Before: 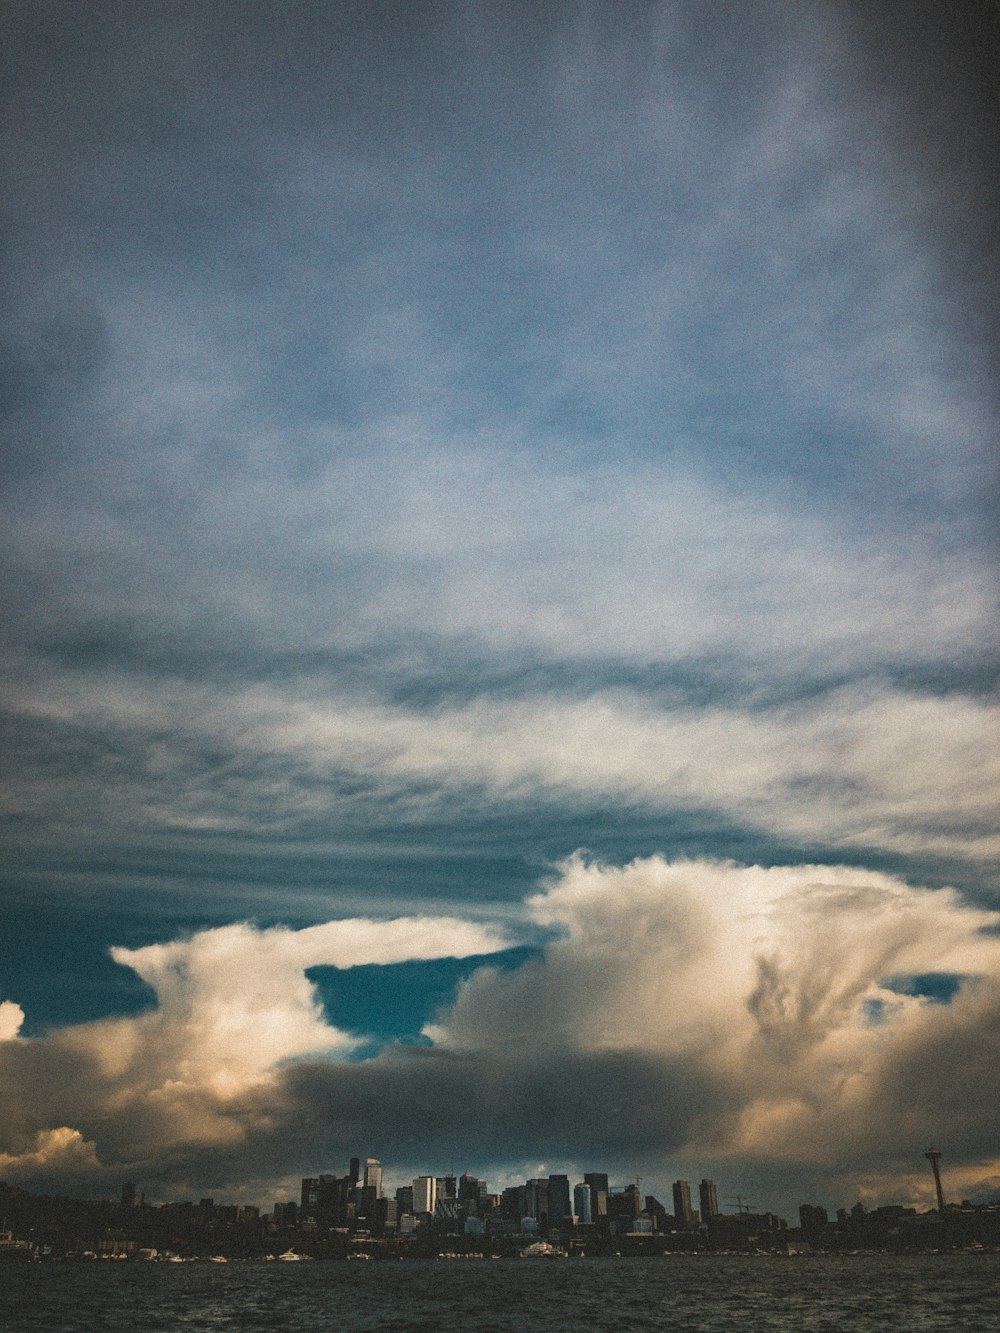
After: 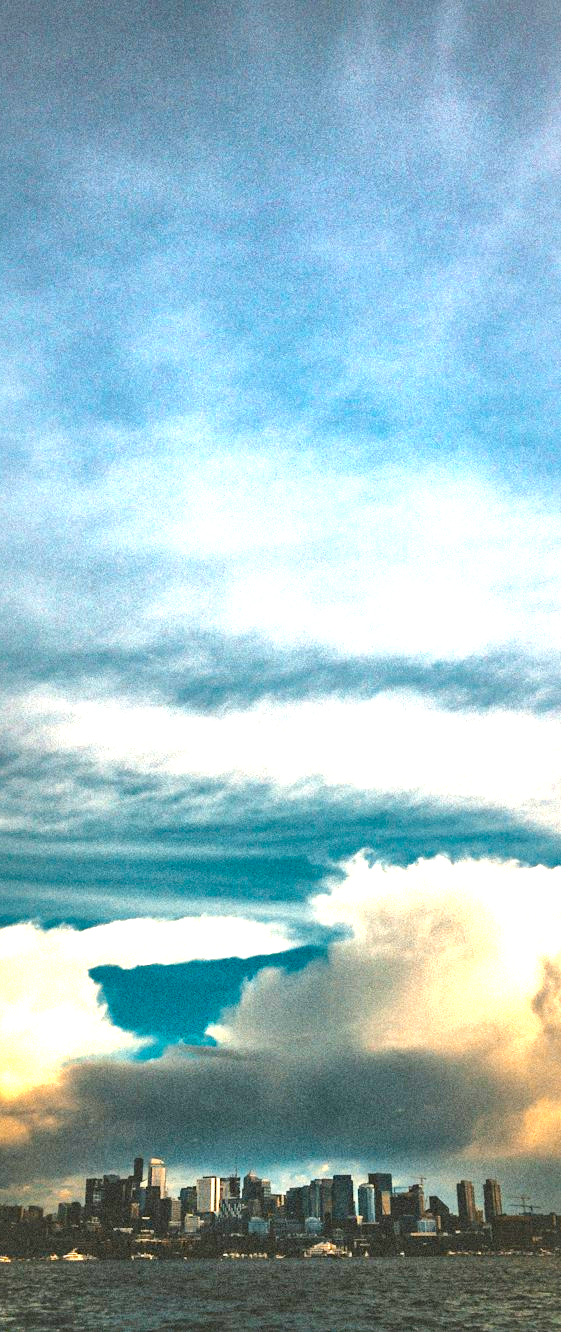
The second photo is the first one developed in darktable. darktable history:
crop: left 21.674%, right 22.086%
color balance rgb: perceptual saturation grading › global saturation 34.05%, global vibrance 5.56%
exposure: black level correction 0, exposure 1.45 EV, compensate exposure bias true, compensate highlight preservation false
local contrast: mode bilateral grid, contrast 20, coarseness 50, detail 159%, midtone range 0.2
vibrance: vibrance 0%
